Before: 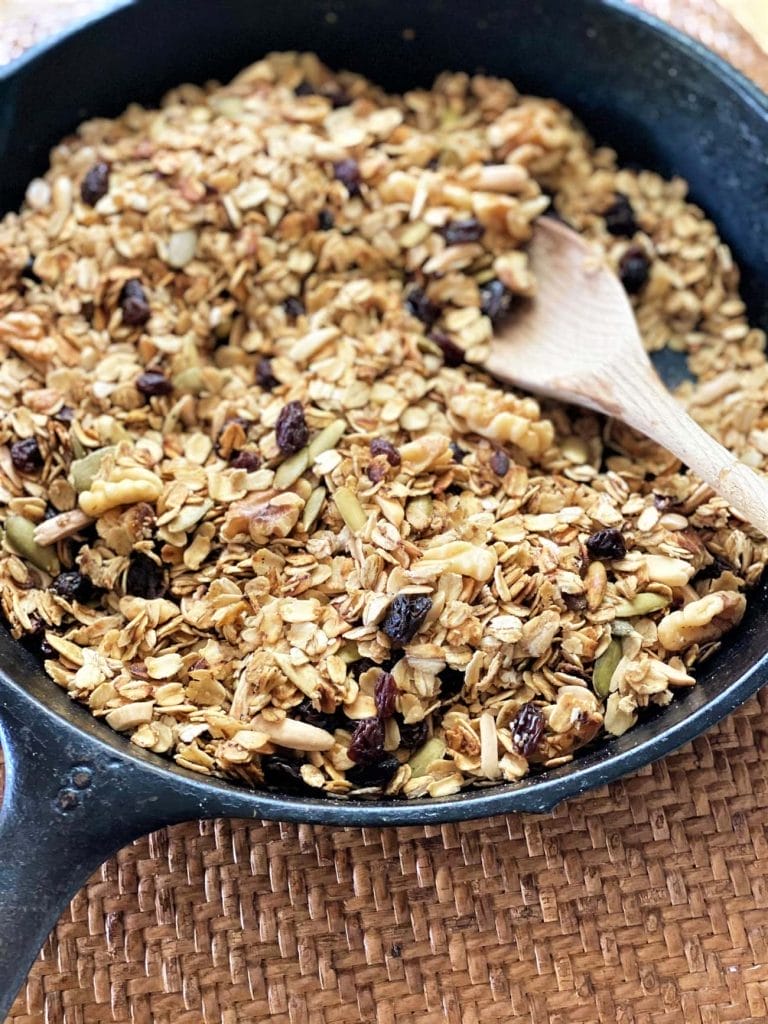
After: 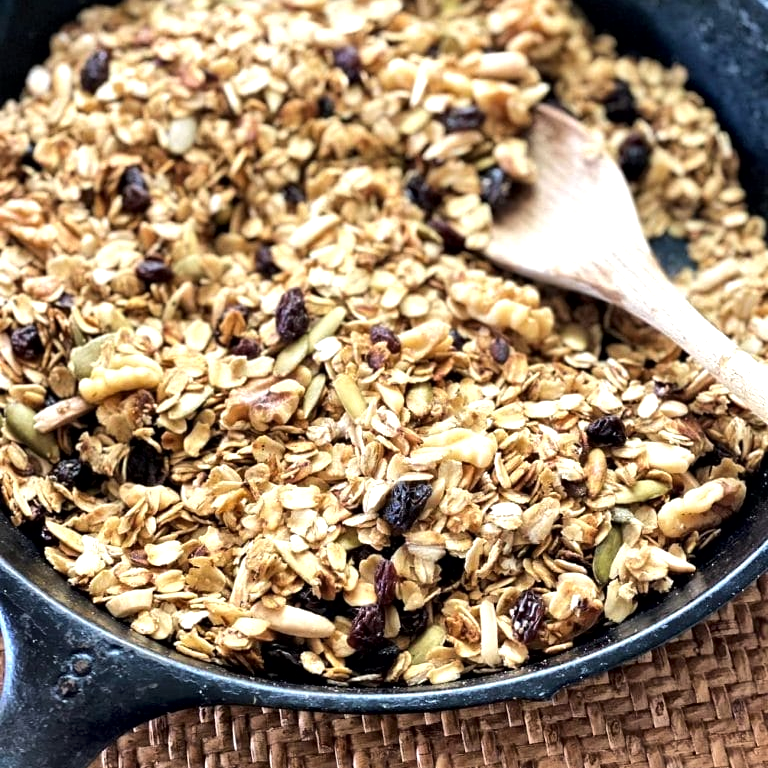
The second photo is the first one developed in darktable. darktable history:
local contrast: mode bilateral grid, contrast 20, coarseness 20, detail 150%, midtone range 0.2
tone equalizer: -8 EV -0.417 EV, -7 EV -0.389 EV, -6 EV -0.333 EV, -5 EV -0.222 EV, -3 EV 0.222 EV, -2 EV 0.333 EV, -1 EV 0.389 EV, +0 EV 0.417 EV, edges refinement/feathering 500, mask exposure compensation -1.57 EV, preserve details no
crop: top 11.038%, bottom 13.962%
